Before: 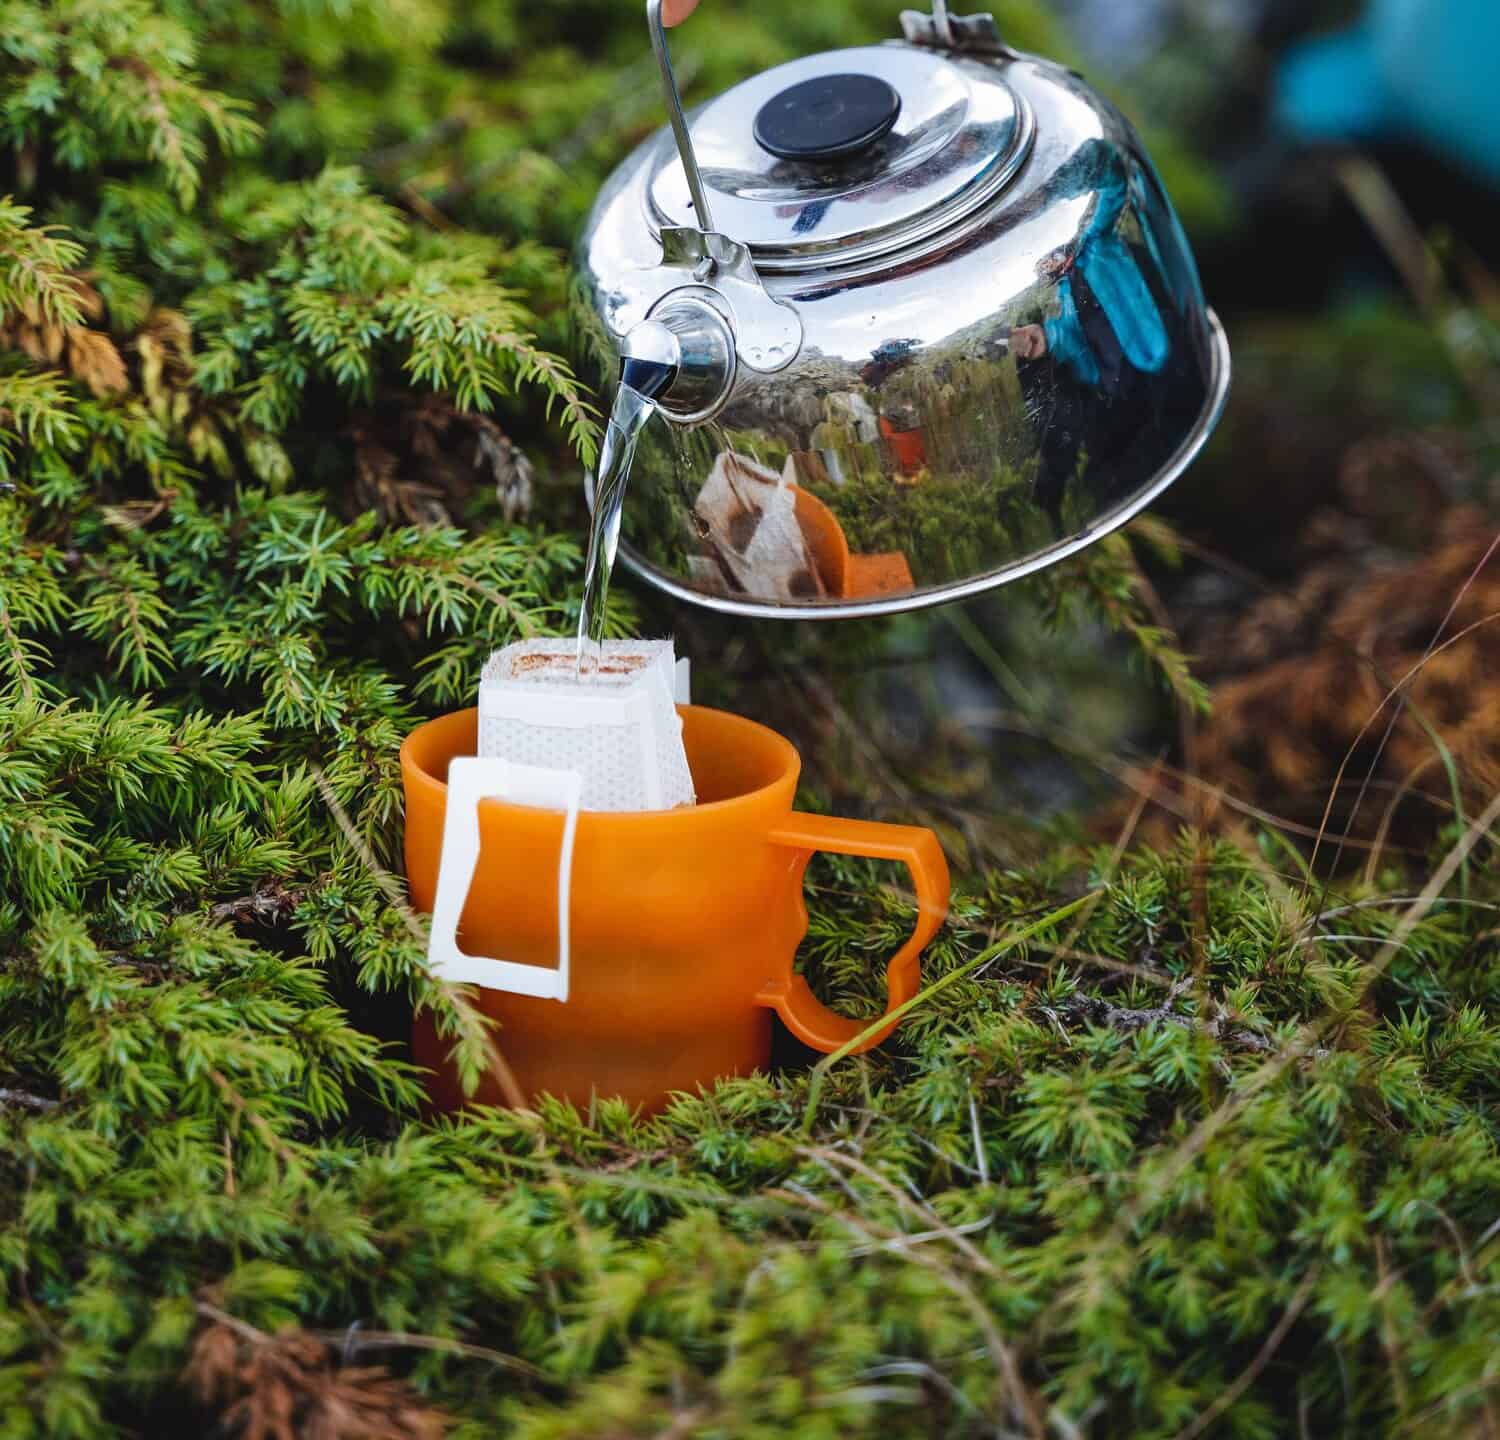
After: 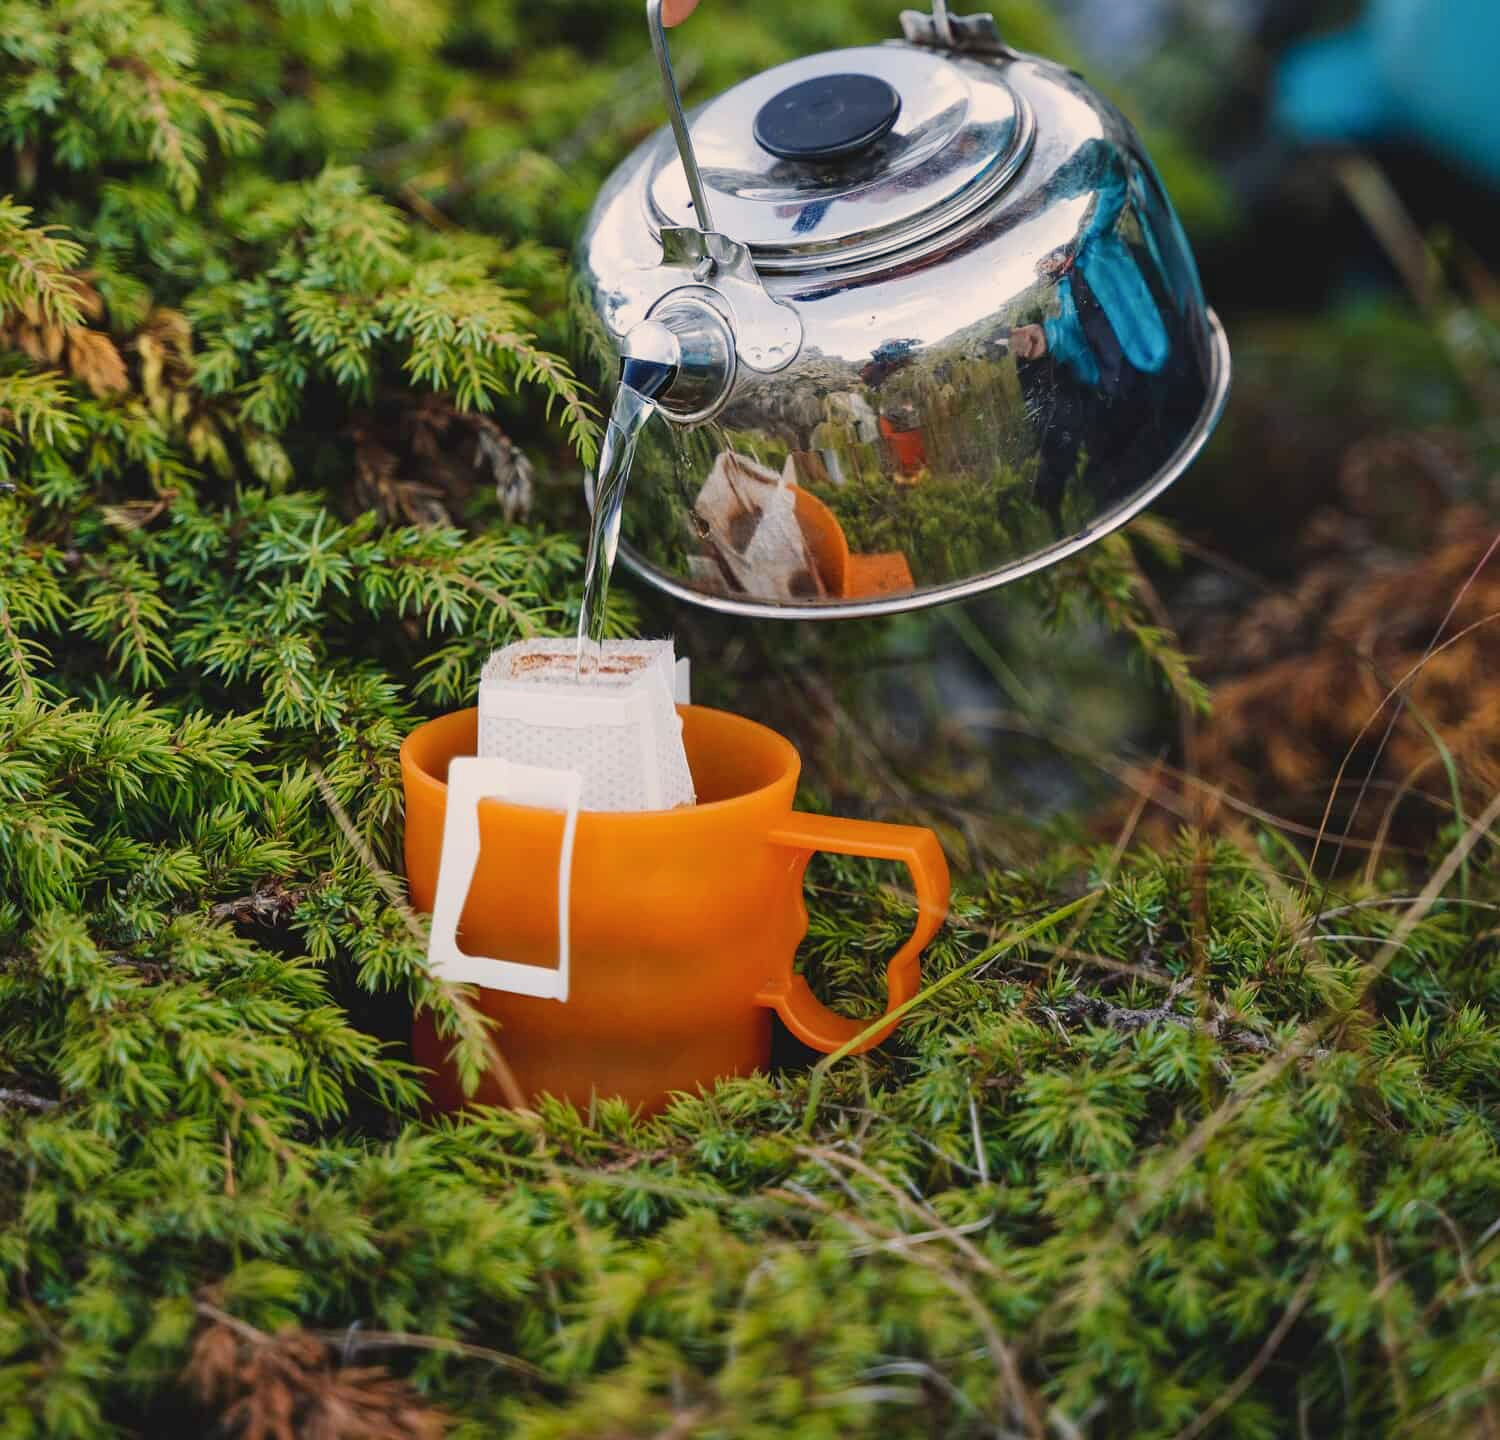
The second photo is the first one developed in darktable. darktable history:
color balance rgb: shadows lift › chroma 0.778%, shadows lift › hue 110.37°, highlights gain › chroma 2.931%, highlights gain › hue 61.49°, perceptual saturation grading › global saturation 0.543%, contrast -9.431%
